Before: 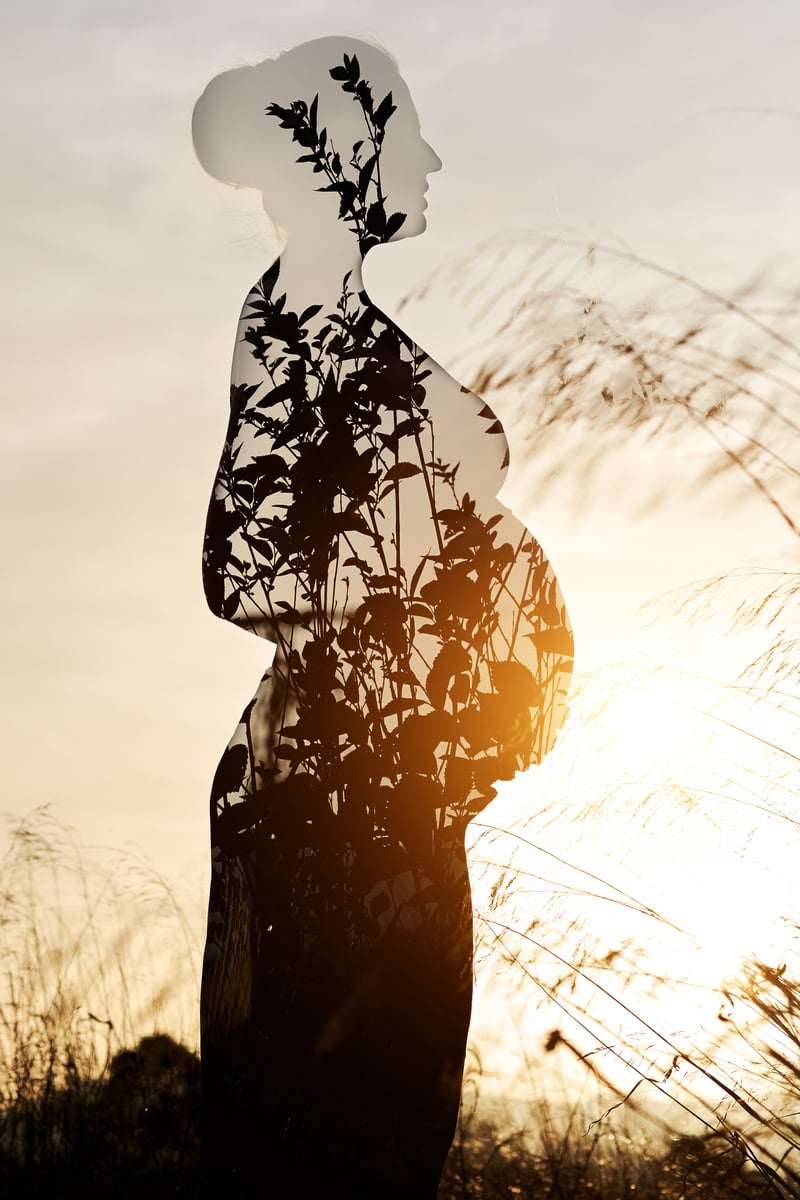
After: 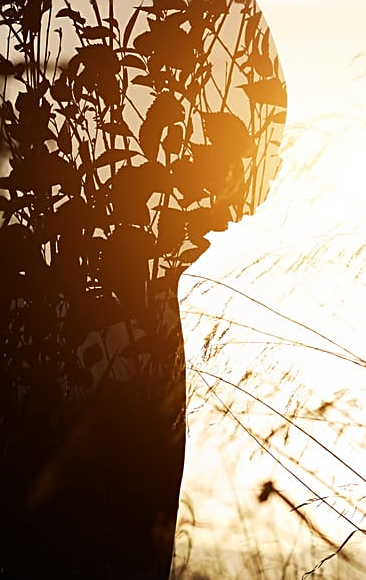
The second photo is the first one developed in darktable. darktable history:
sharpen: on, module defaults
crop: left 35.976%, top 45.819%, right 18.162%, bottom 5.807%
